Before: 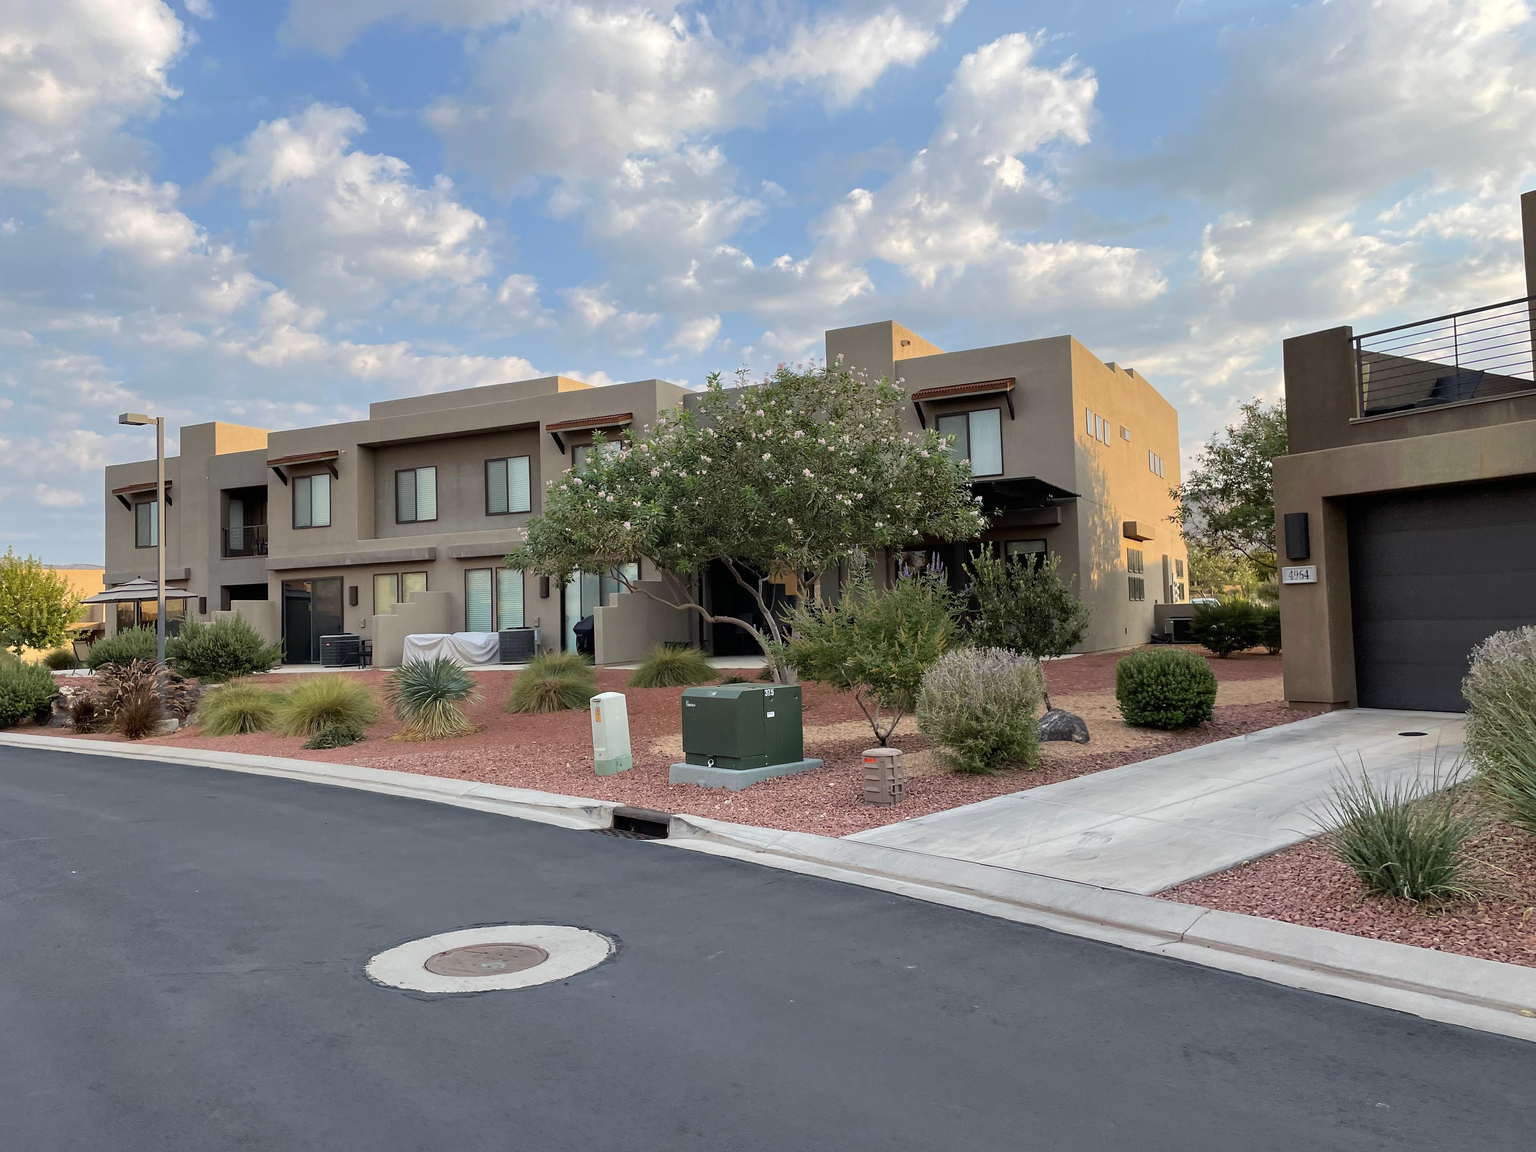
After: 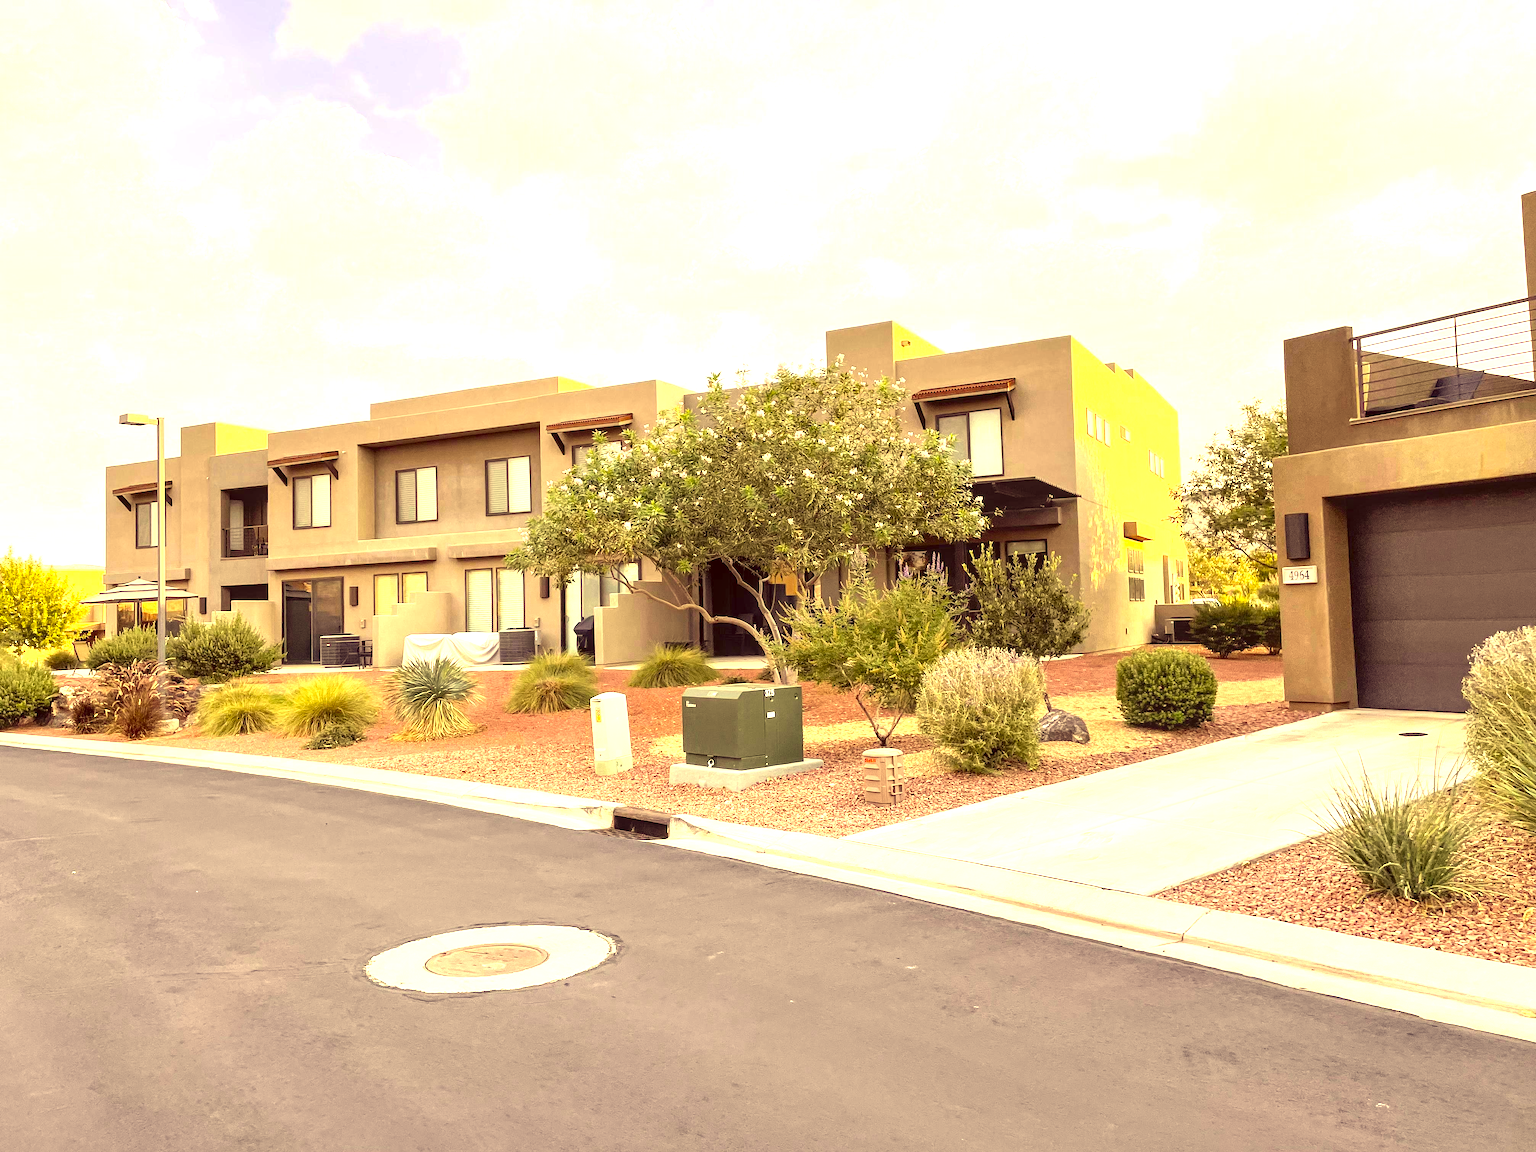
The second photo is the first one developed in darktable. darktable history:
color correction: highlights a* 9.6, highlights b* 39.23, shadows a* 15.05, shadows b* 3.56
local contrast: on, module defaults
exposure: black level correction 0, exposure 1.677 EV, compensate exposure bias true, compensate highlight preservation false
